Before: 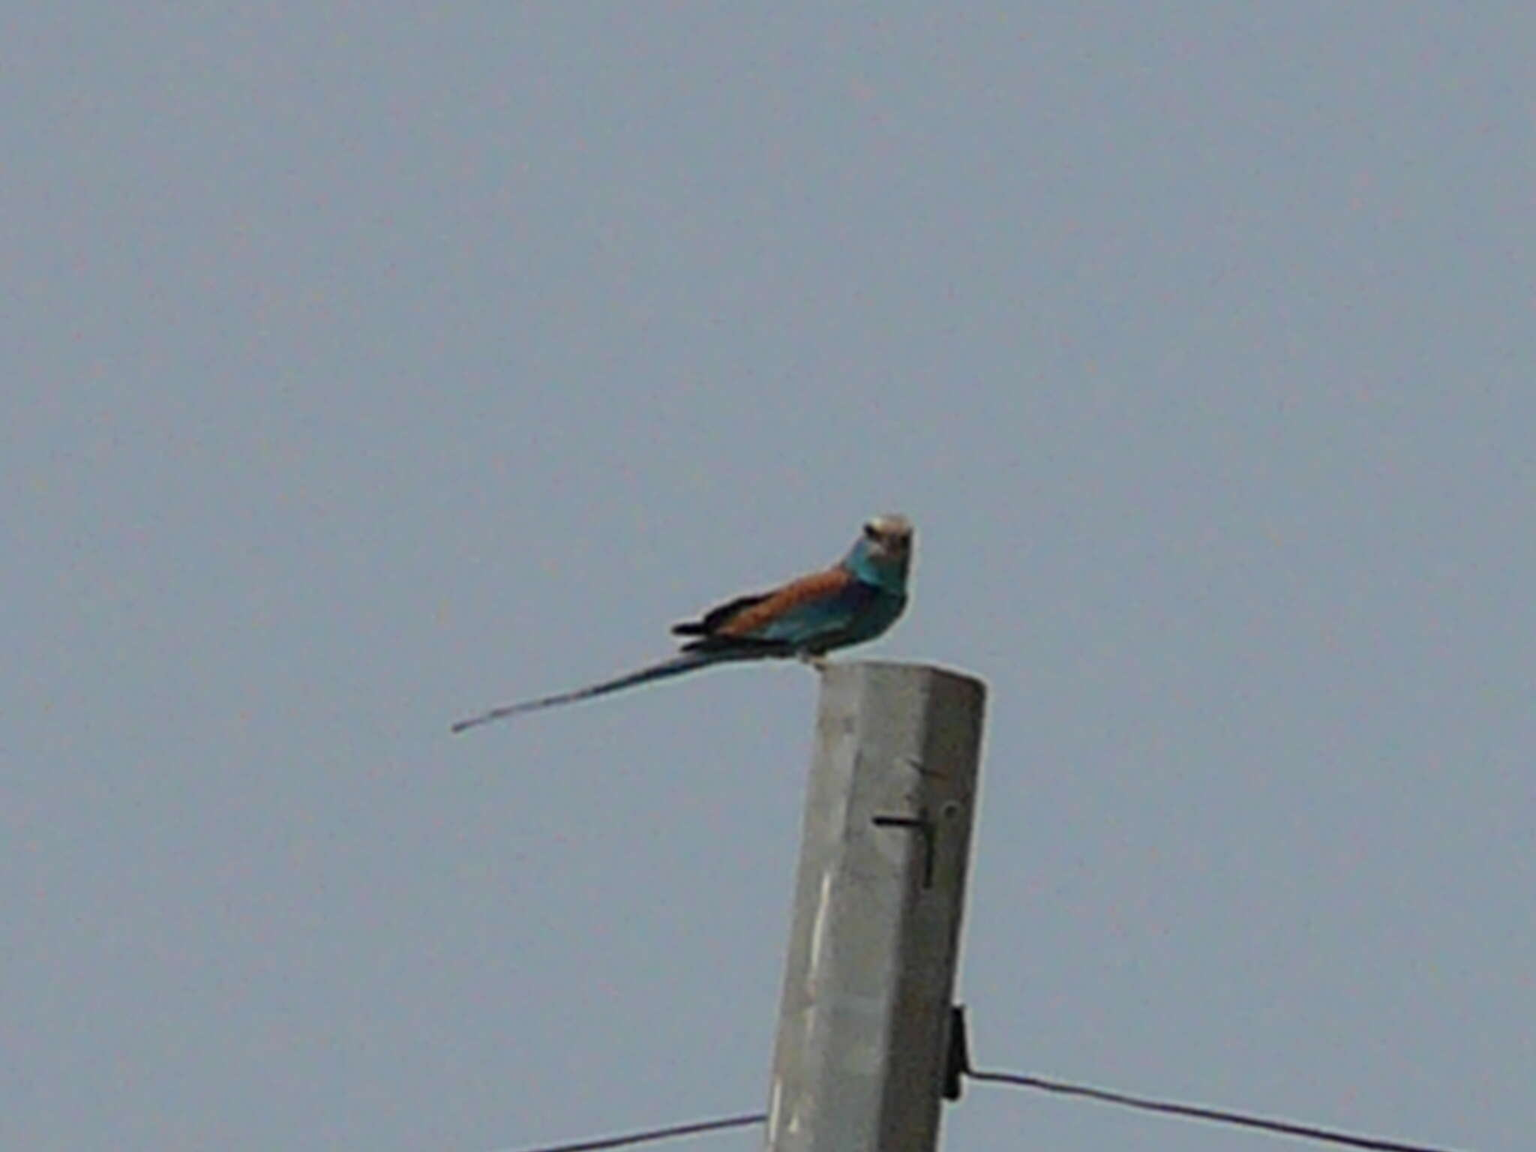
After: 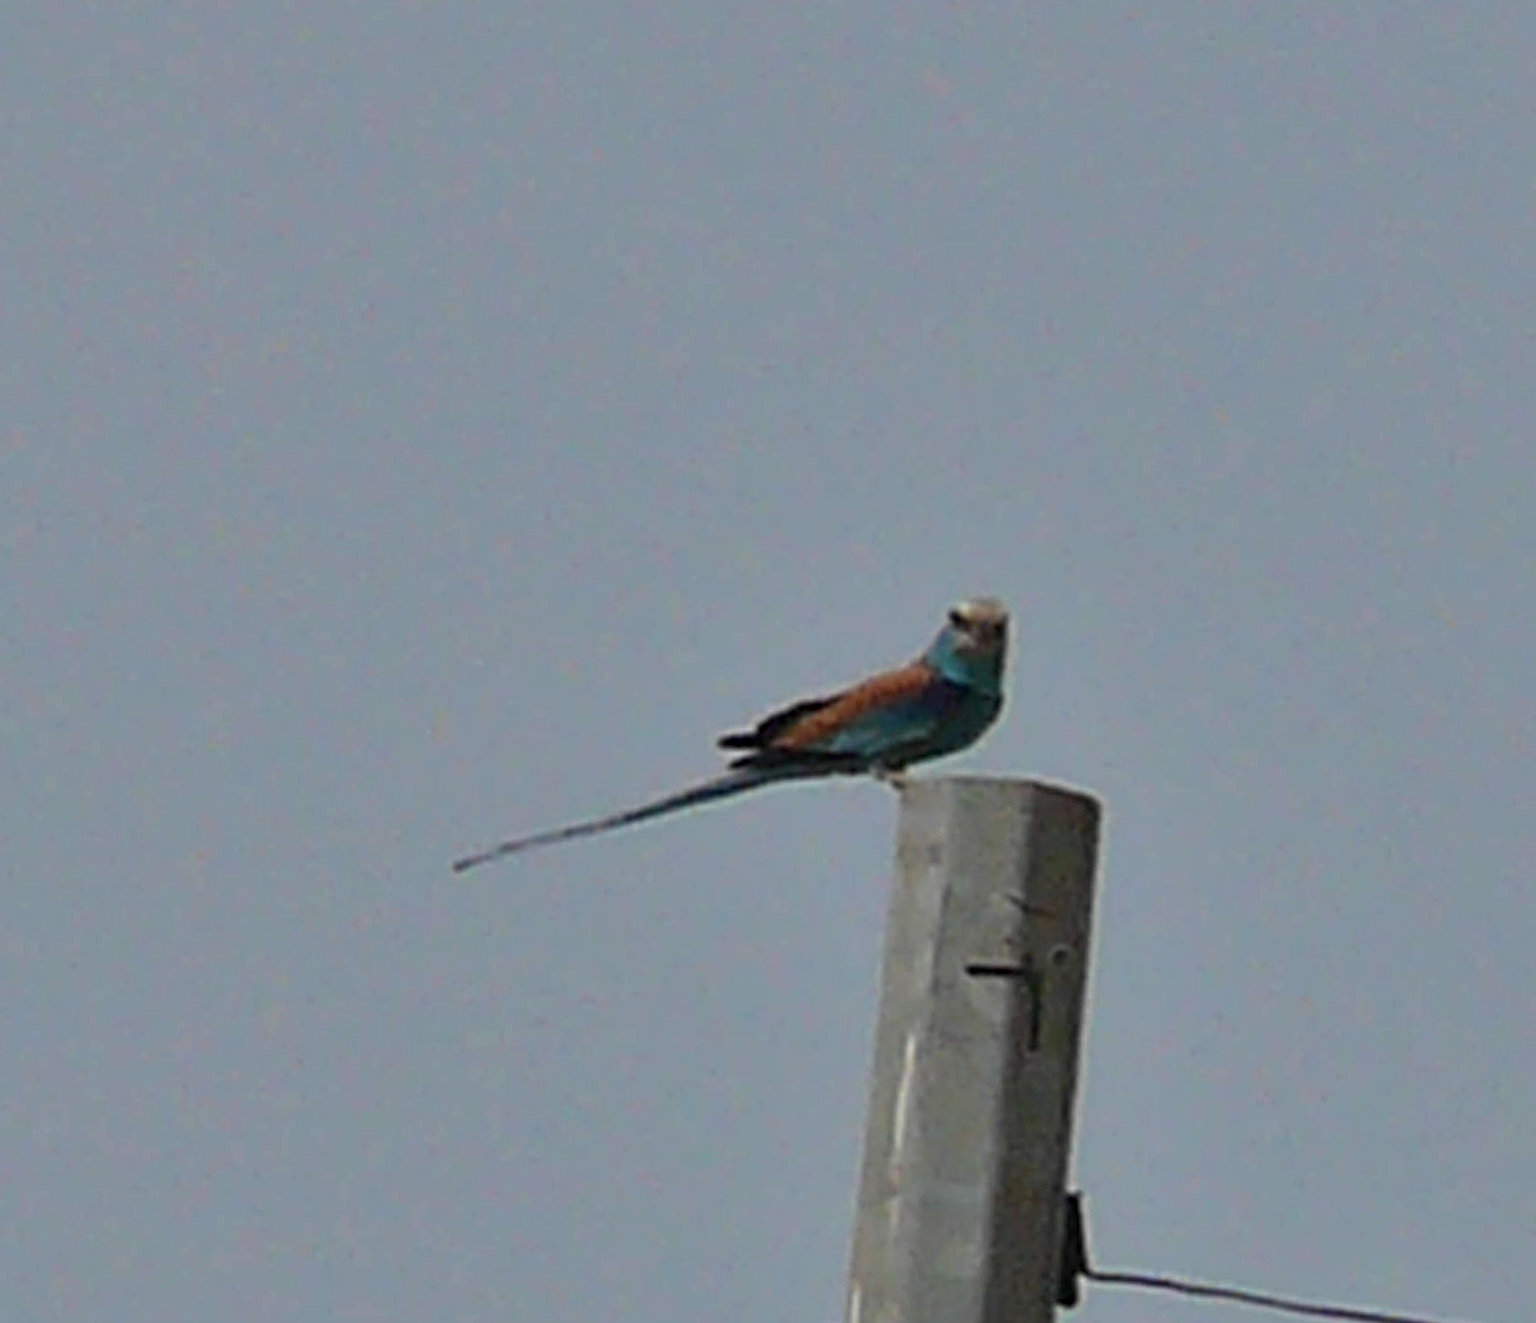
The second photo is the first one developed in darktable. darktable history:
sharpen: radius 2.531, amount 0.628
crop and rotate: angle 1°, left 4.281%, top 0.642%, right 11.383%, bottom 2.486%
shadows and highlights: highlights color adjustment 0%, soften with gaussian
